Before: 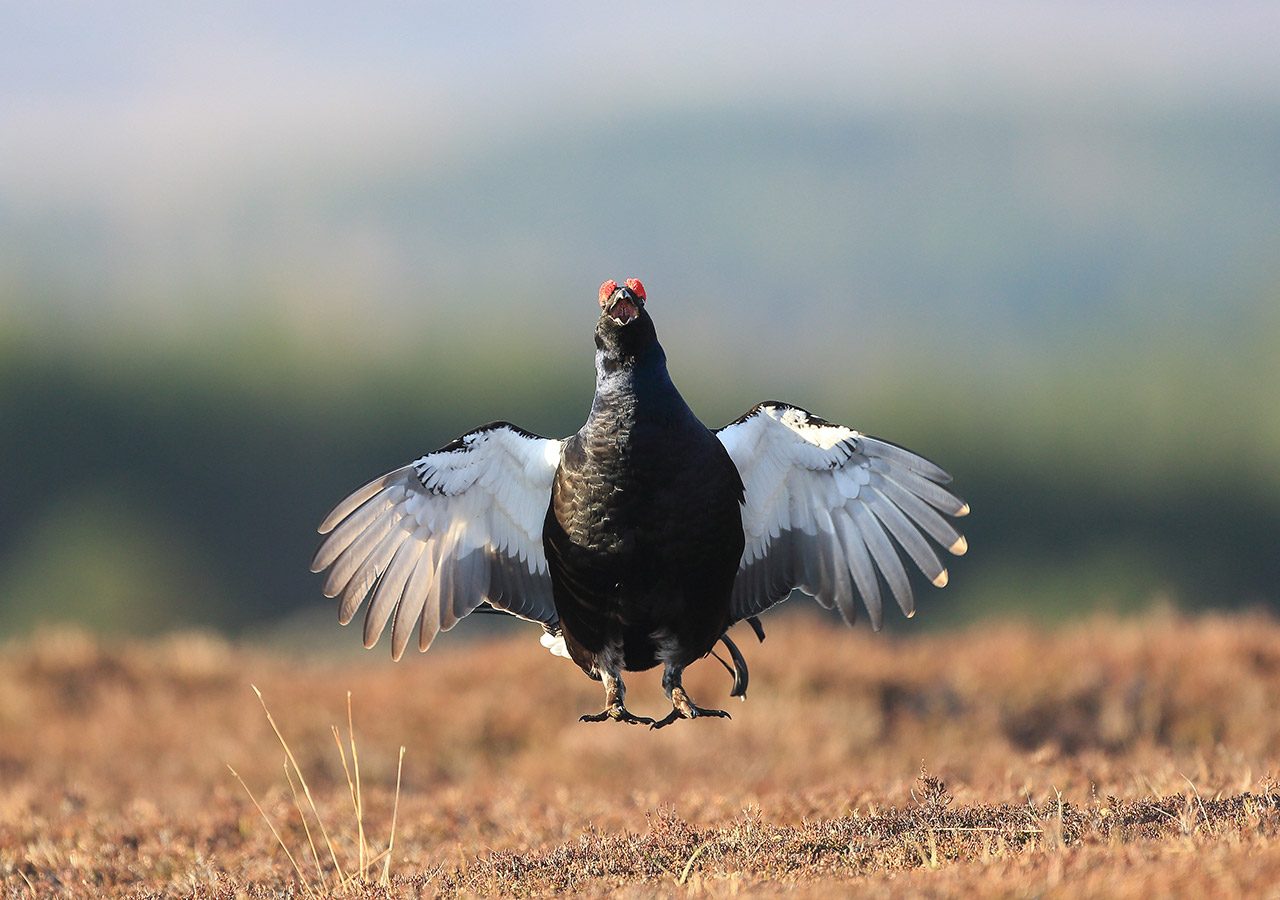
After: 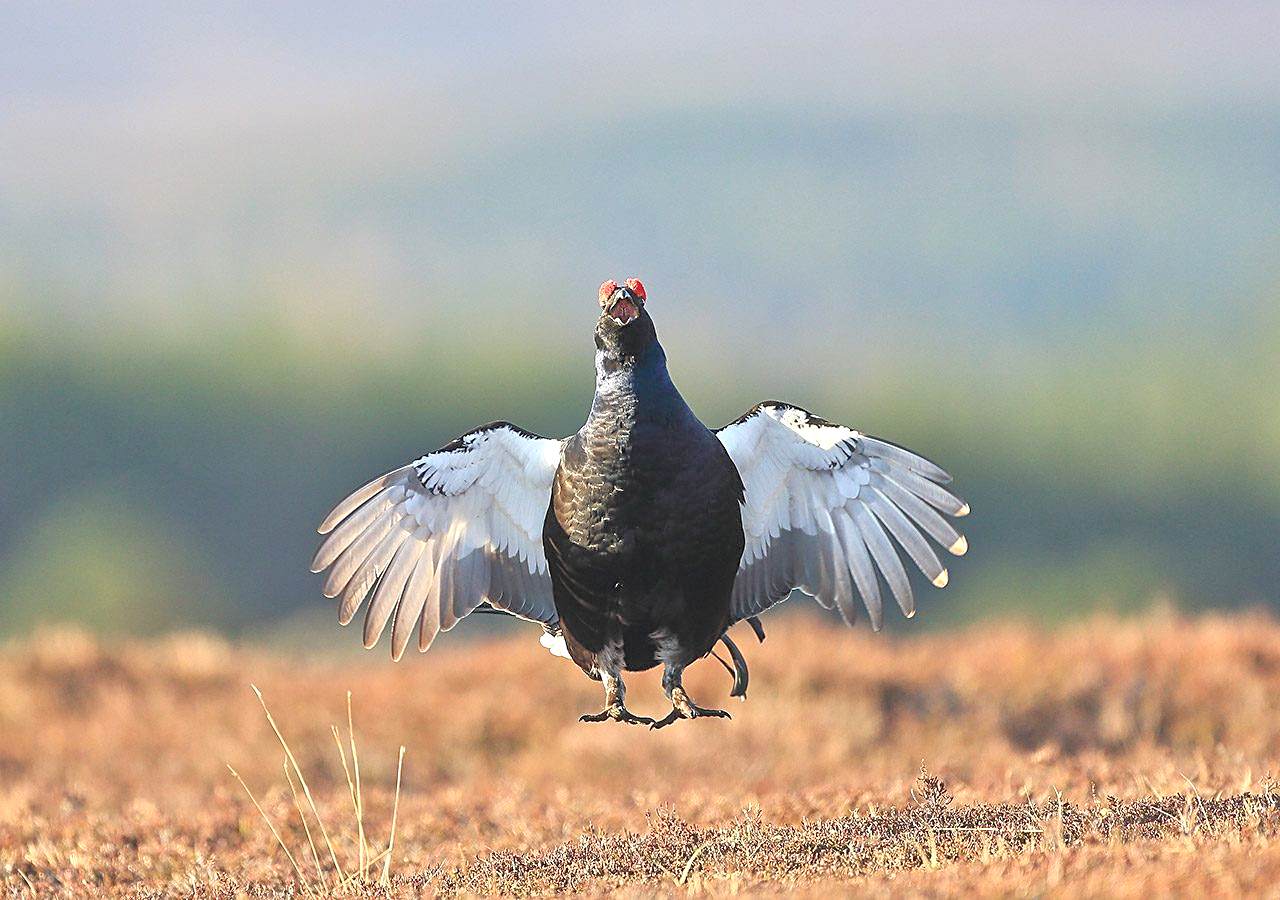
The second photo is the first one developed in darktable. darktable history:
sharpen: on, module defaults
tone equalizer: -8 EV 2 EV, -7 EV 2 EV, -6 EV 2 EV, -5 EV 2 EV, -4 EV 2 EV, -3 EV 1.5 EV, -2 EV 1 EV, -1 EV 0.5 EV
